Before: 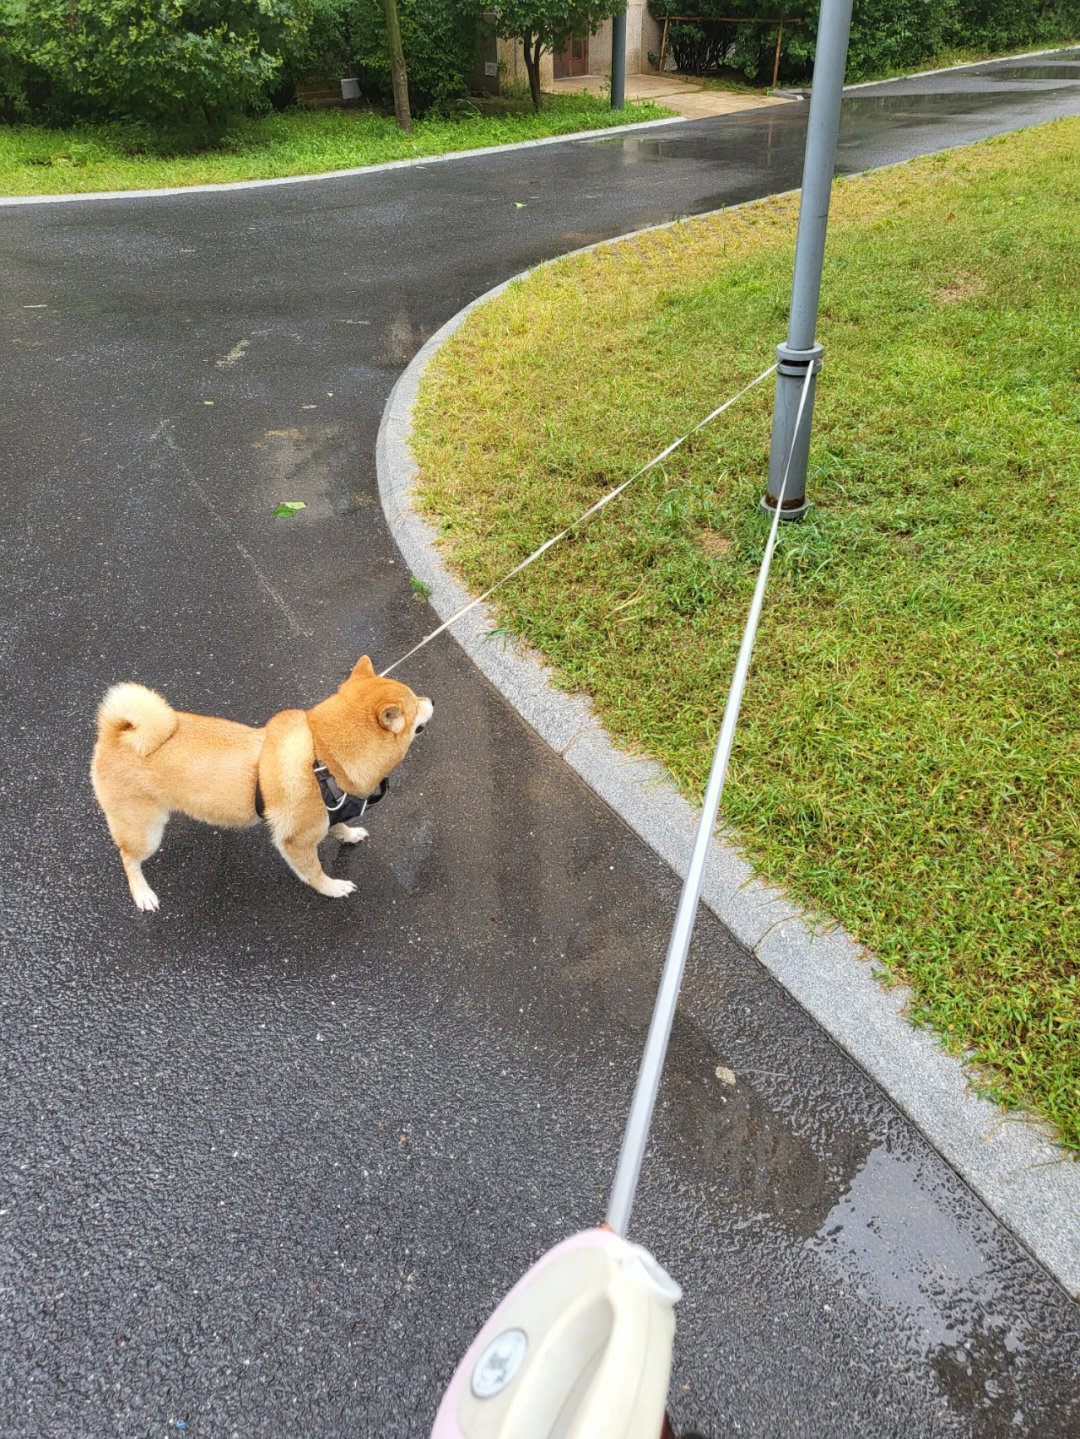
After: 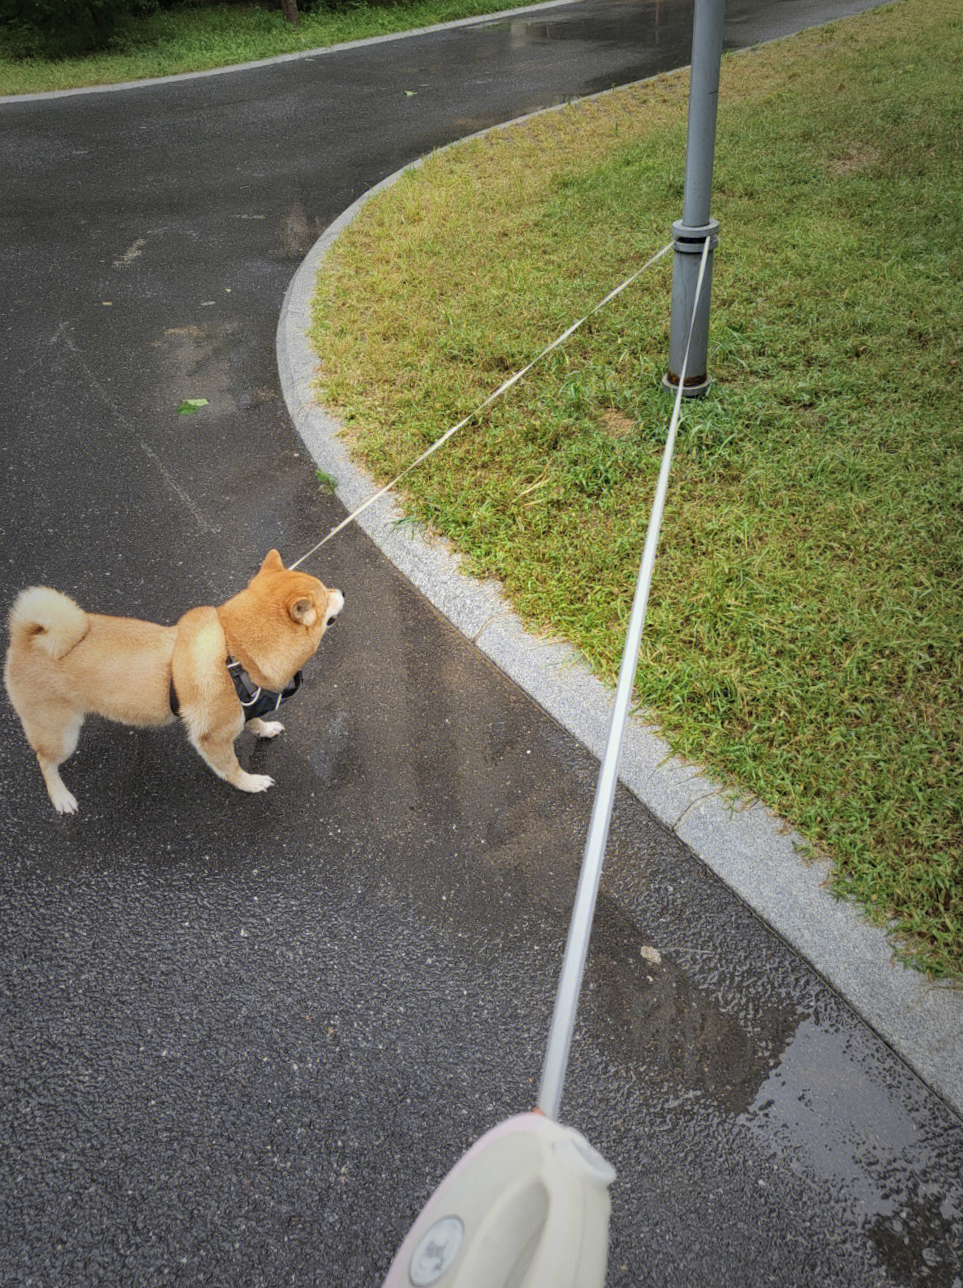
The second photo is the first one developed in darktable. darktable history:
crop and rotate: angle 2.32°, left 6.075%, top 5.678%
vignetting: fall-off start 16.76%, fall-off radius 100.78%, brightness -0.578, saturation -0.256, width/height ratio 0.715
